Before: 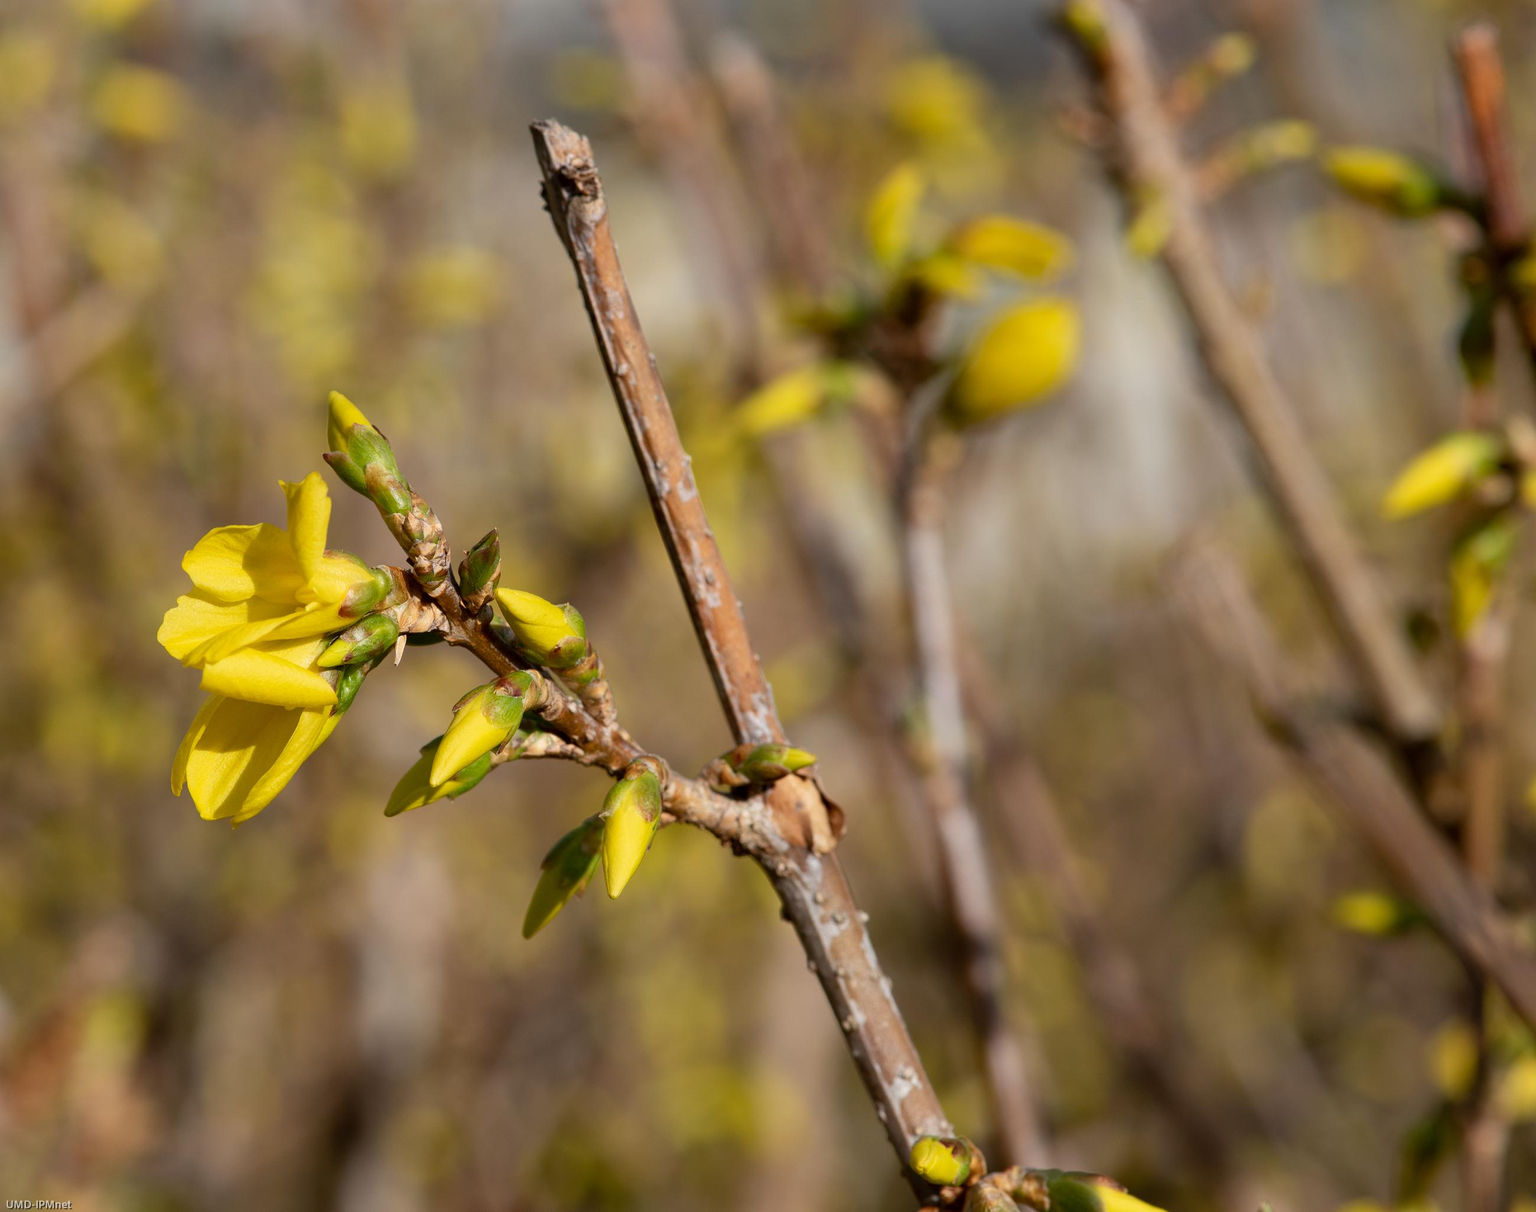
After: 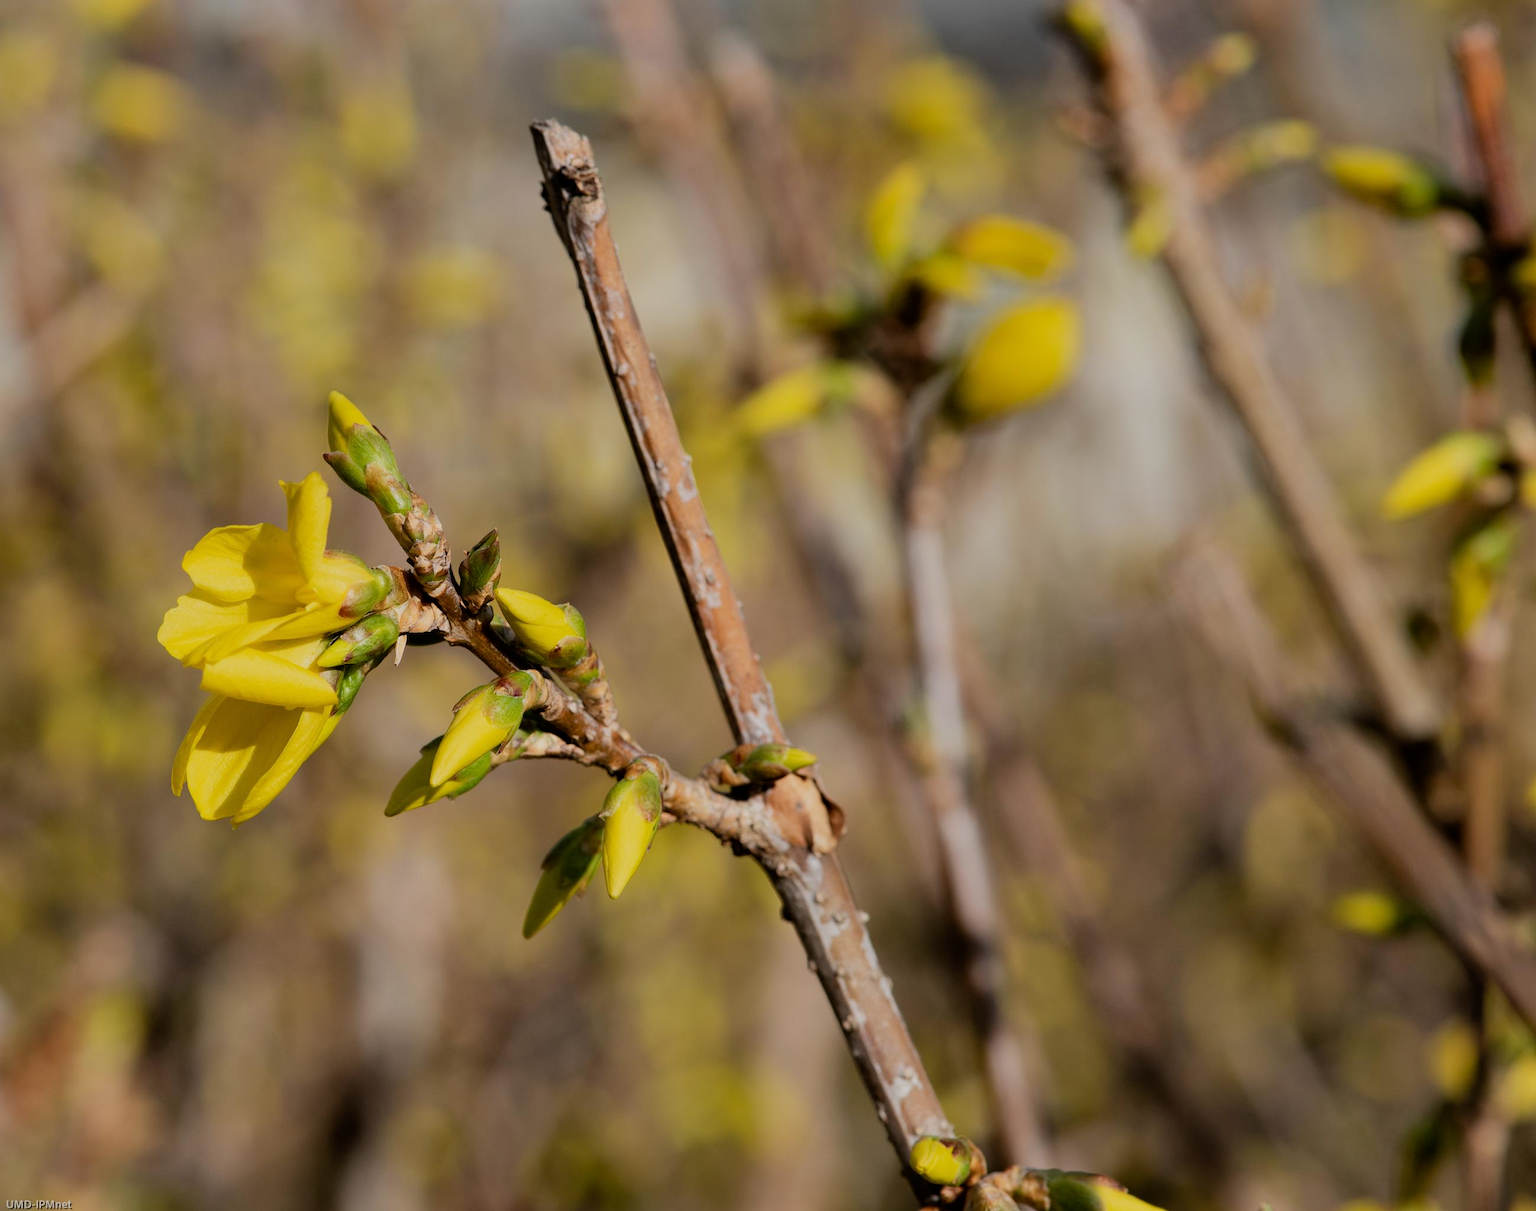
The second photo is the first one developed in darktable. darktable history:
filmic rgb: black relative exposure -7.65 EV, white relative exposure 4.56 EV, threshold 5.96 EV, hardness 3.61, contrast 1.053, iterations of high-quality reconstruction 0, enable highlight reconstruction true
